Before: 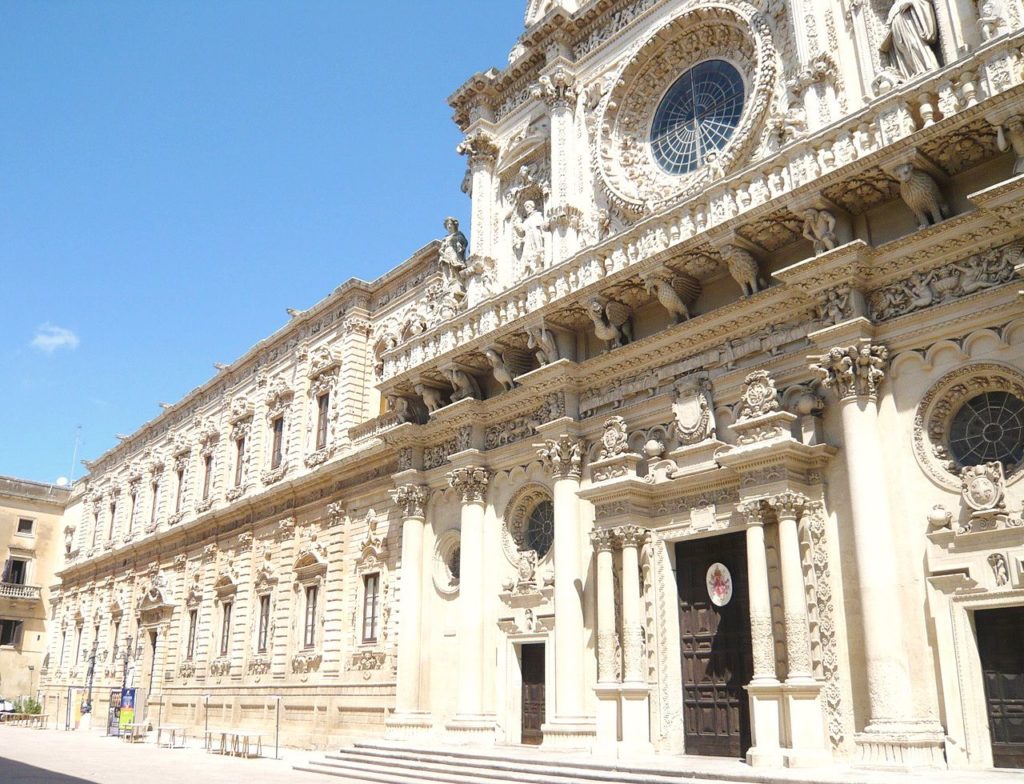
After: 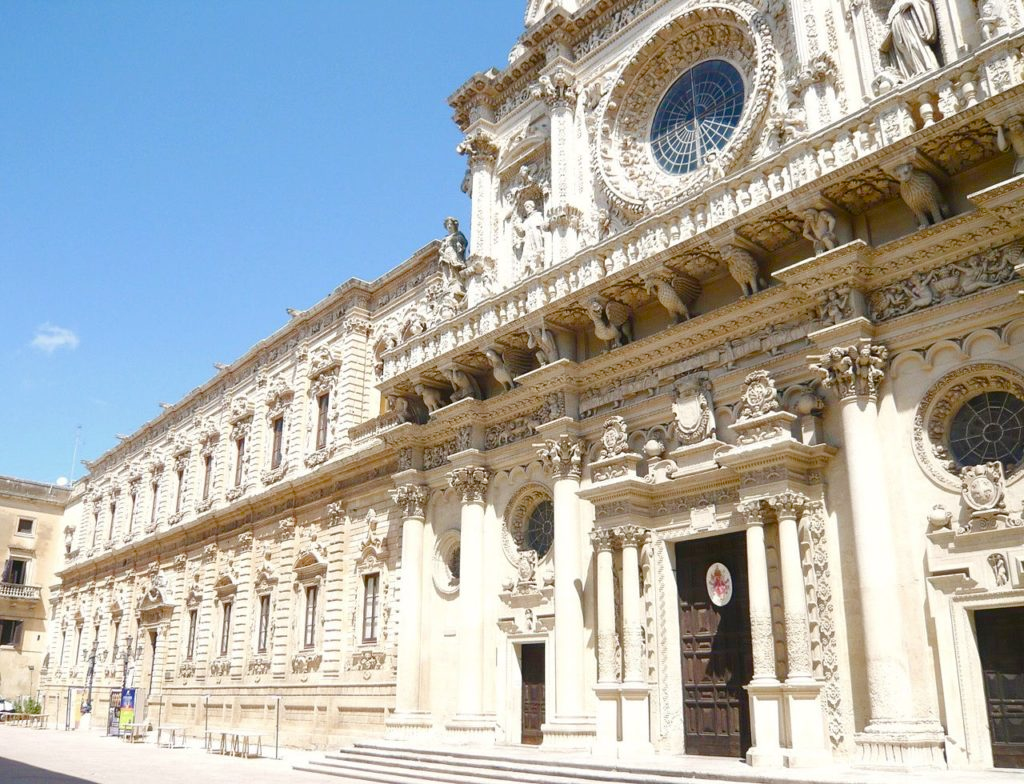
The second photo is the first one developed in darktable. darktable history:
color balance rgb: linear chroma grading › global chroma 8.357%, perceptual saturation grading › global saturation 25.687%, perceptual saturation grading › highlights -50.342%, perceptual saturation grading › shadows 30.296%
